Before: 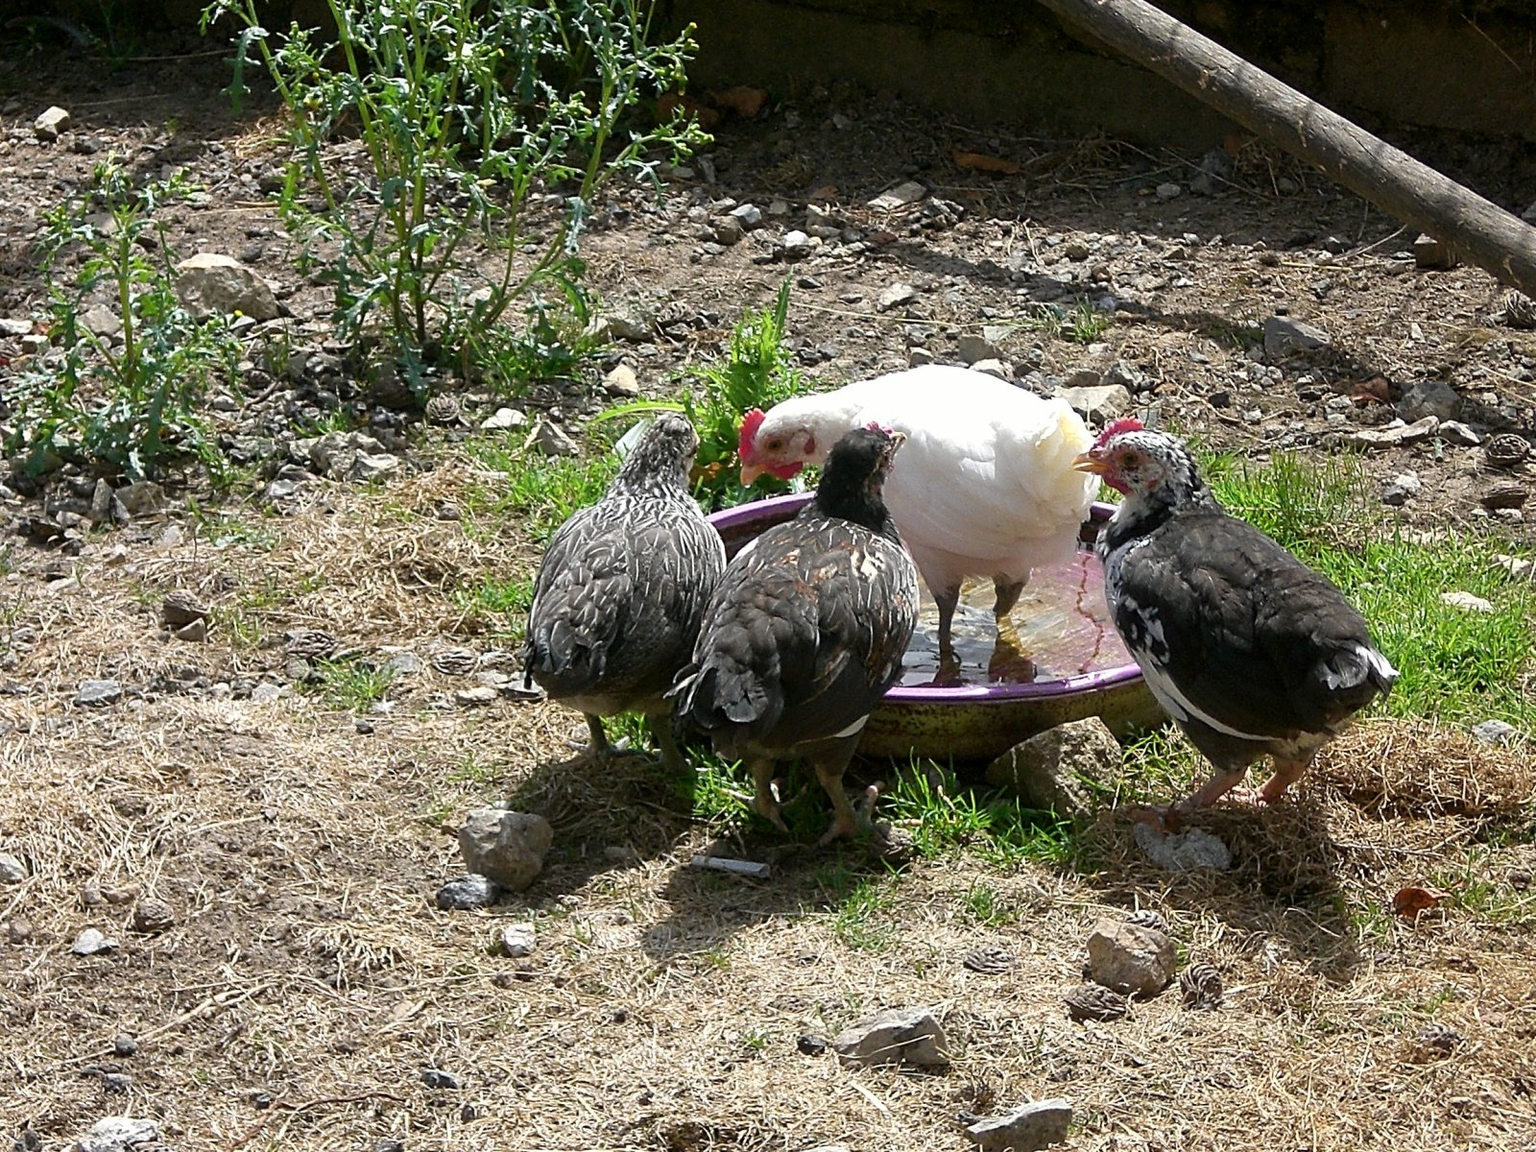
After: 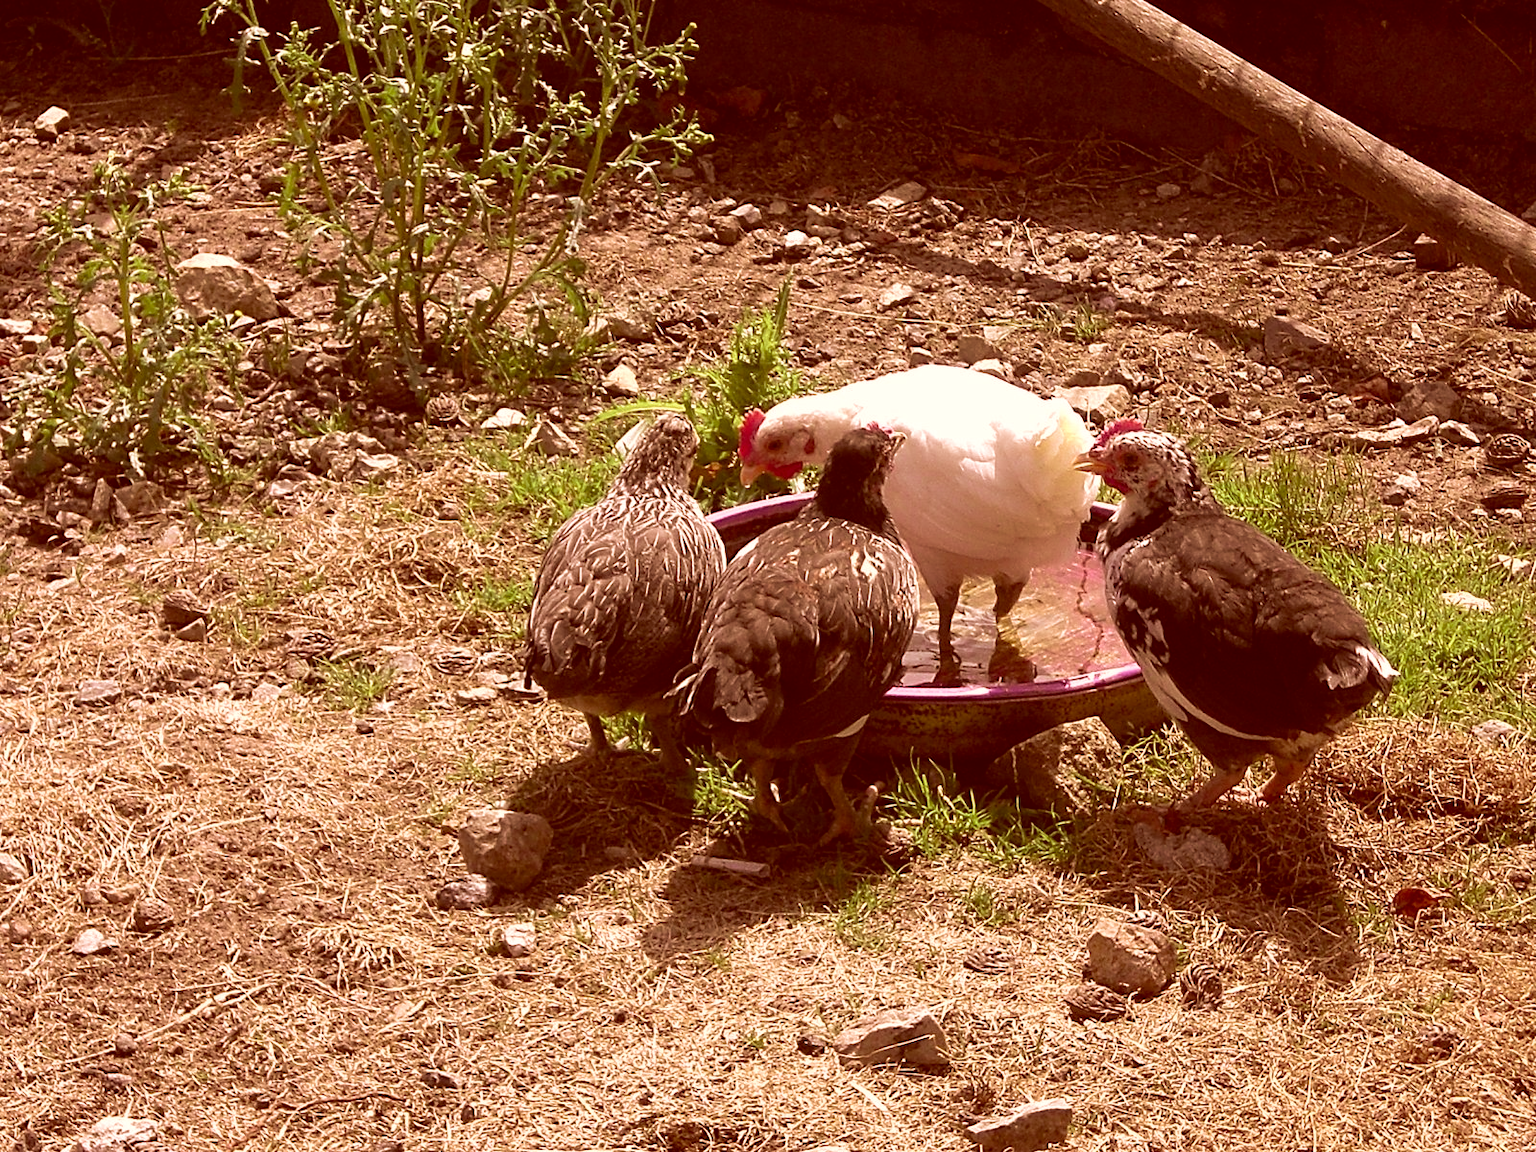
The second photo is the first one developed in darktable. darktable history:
exposure: black level correction -0.005, exposure 0.05 EV, compensate highlight preservation false
velvia: strength 49.33%
color correction: highlights a* 9.01, highlights b* 8.94, shadows a* 39.36, shadows b* 39.21, saturation 0.811
